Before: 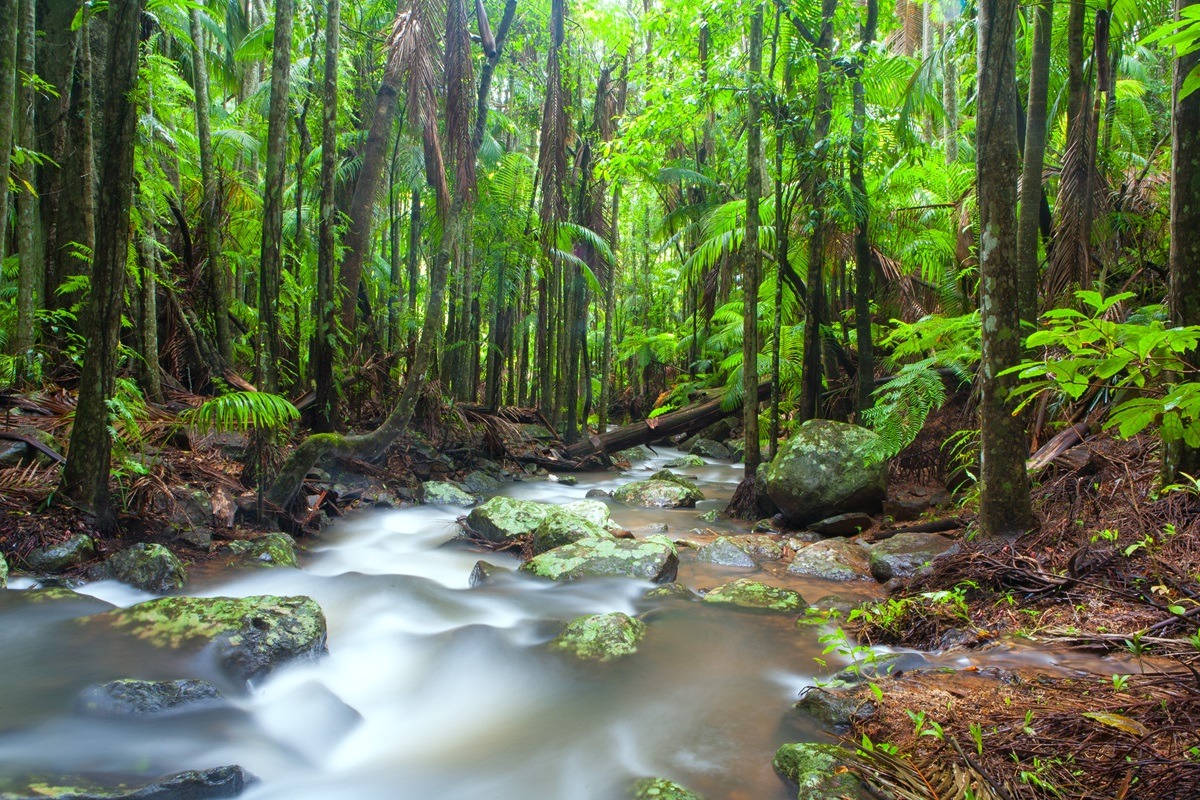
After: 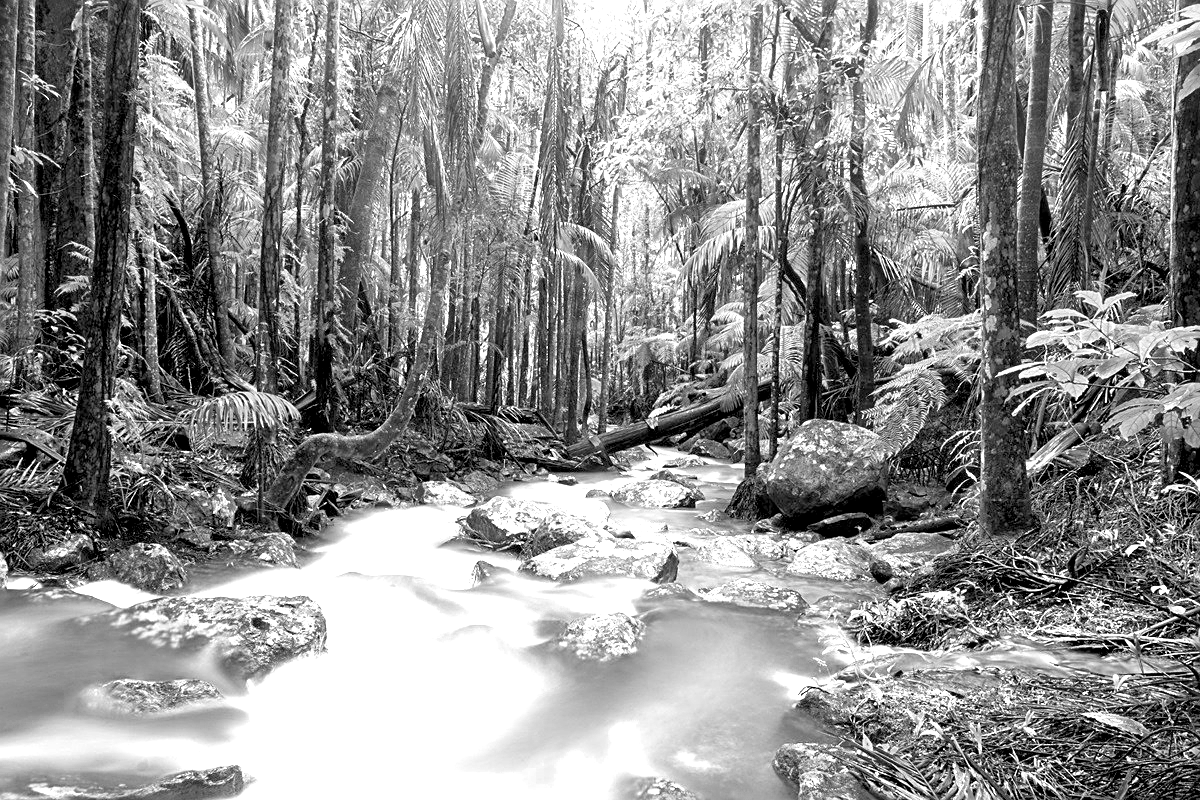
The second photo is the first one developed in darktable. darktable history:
monochrome: on, module defaults
color zones: curves: ch0 [(0, 0.5) (0.125, 0.4) (0.25, 0.5) (0.375, 0.4) (0.5, 0.4) (0.625, 0.6) (0.75, 0.6) (0.875, 0.5)]; ch1 [(0, 0.35) (0.125, 0.45) (0.25, 0.35) (0.375, 0.35) (0.5, 0.35) (0.625, 0.35) (0.75, 0.45) (0.875, 0.35)]; ch2 [(0, 0.6) (0.125, 0.5) (0.25, 0.5) (0.375, 0.6) (0.5, 0.6) (0.625, 0.5) (0.75, 0.5) (0.875, 0.5)]
sharpen: on, module defaults
exposure: black level correction 0.009, exposure 1.425 EV, compensate highlight preservation false
color balance rgb: perceptual saturation grading › global saturation 20%, perceptual saturation grading › highlights -25%, perceptual saturation grading › shadows 25%
